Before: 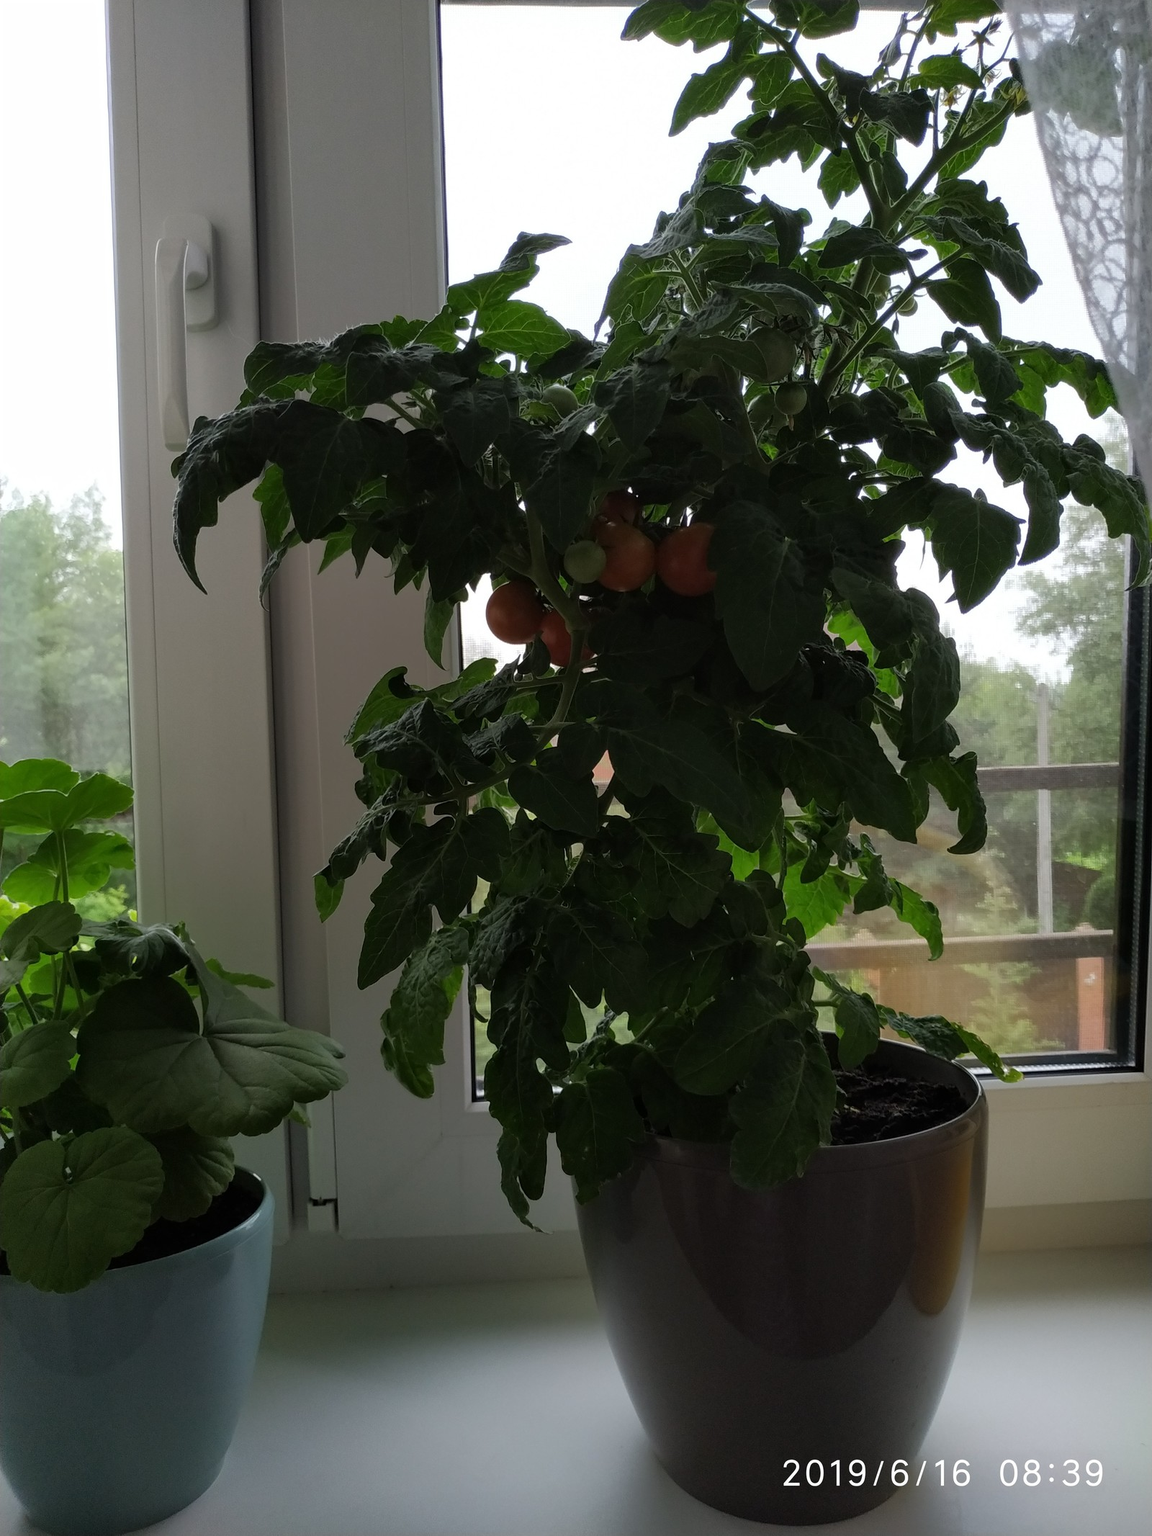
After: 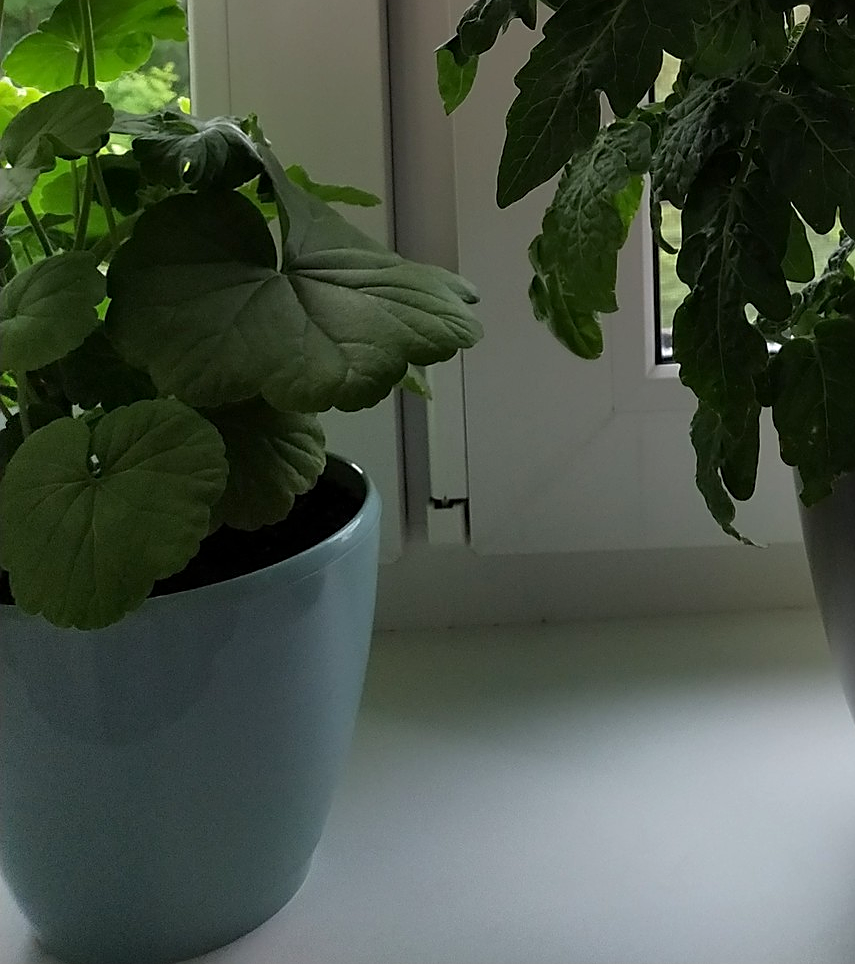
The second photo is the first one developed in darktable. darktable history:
tone equalizer: on, module defaults
sharpen: on, module defaults
exposure: black level correction 0.001, exposure 0.498 EV, compensate highlight preservation false
crop and rotate: top 54.683%, right 46.522%, bottom 0.121%
